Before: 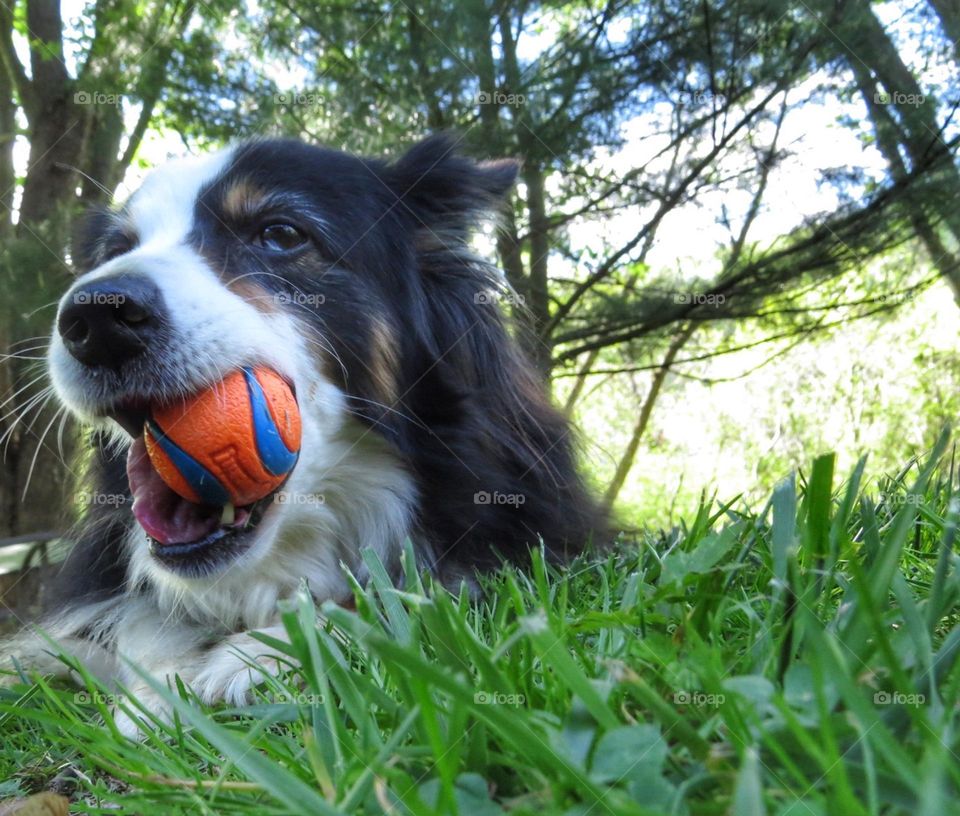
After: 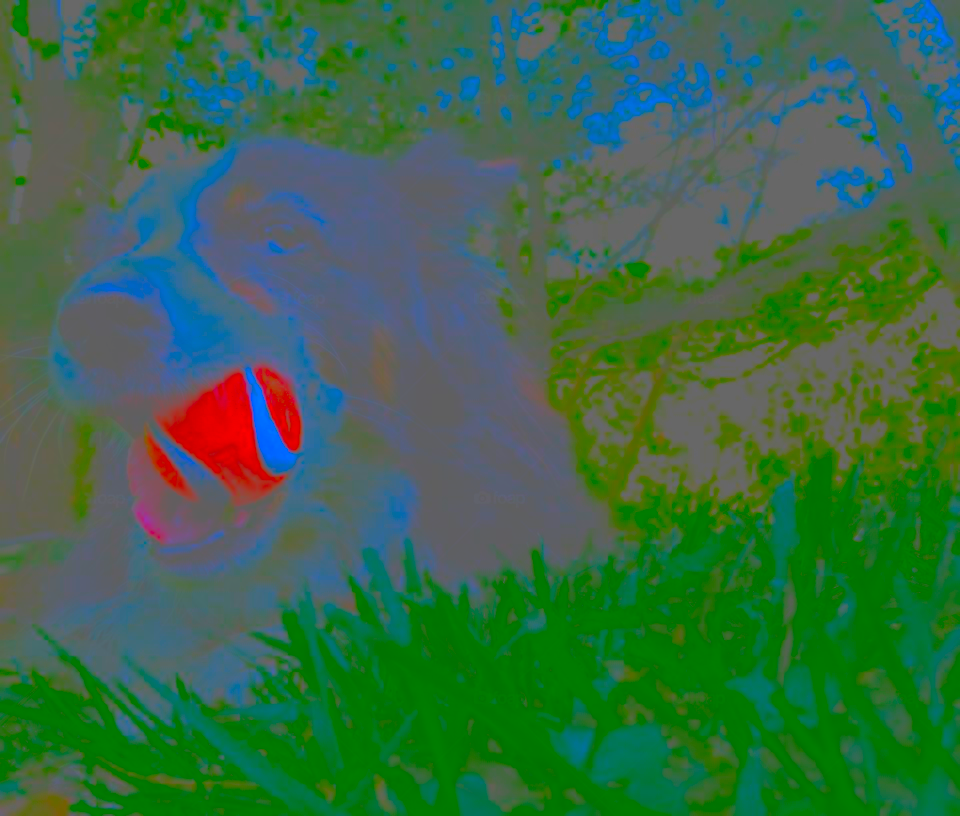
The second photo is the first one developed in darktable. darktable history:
contrast brightness saturation: contrast -0.971, brightness -0.18, saturation 0.749
tone equalizer: -8 EV -1.11 EV, -7 EV -0.996 EV, -6 EV -0.838 EV, -5 EV -0.595 EV, -3 EV 0.548 EV, -2 EV 0.883 EV, -1 EV 1.01 EV, +0 EV 1.07 EV, edges refinement/feathering 500, mask exposure compensation -1.57 EV, preserve details no
shadows and highlights: shadows 58.76, soften with gaussian
